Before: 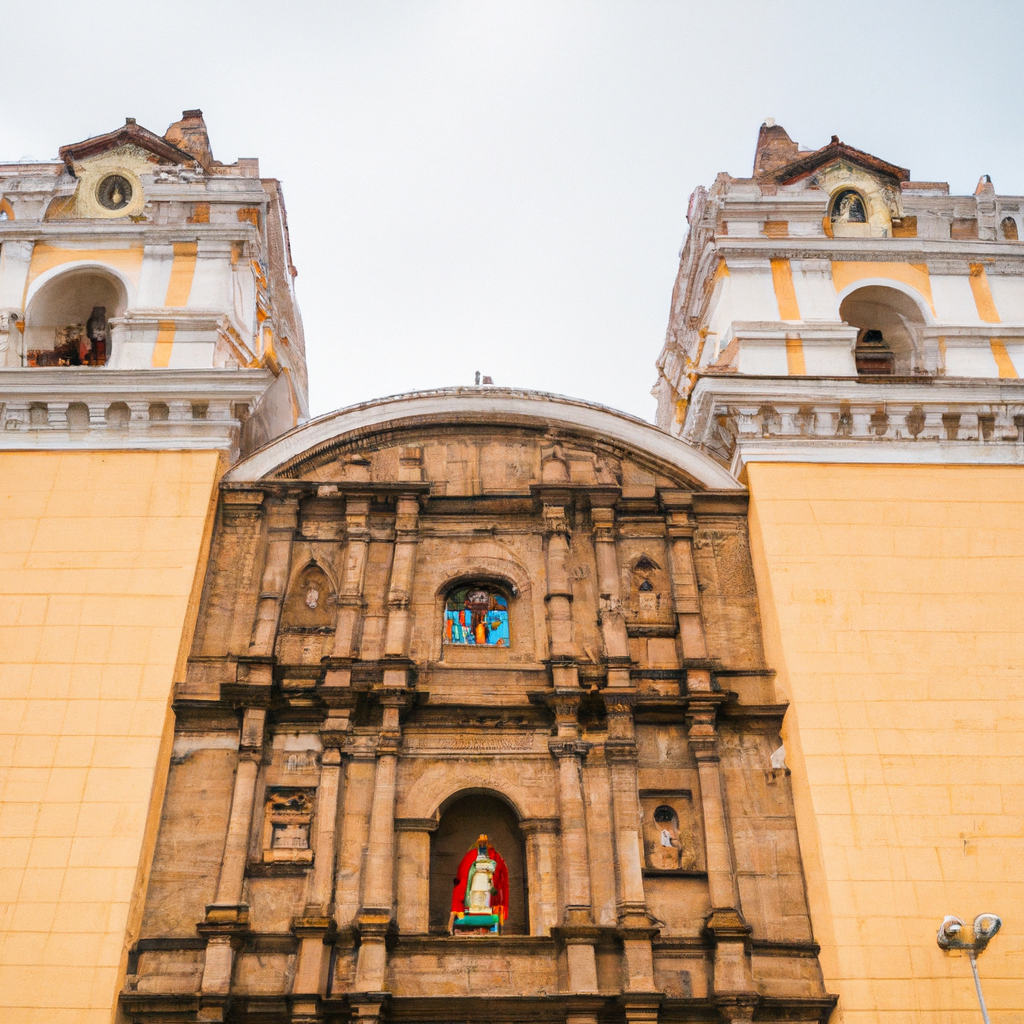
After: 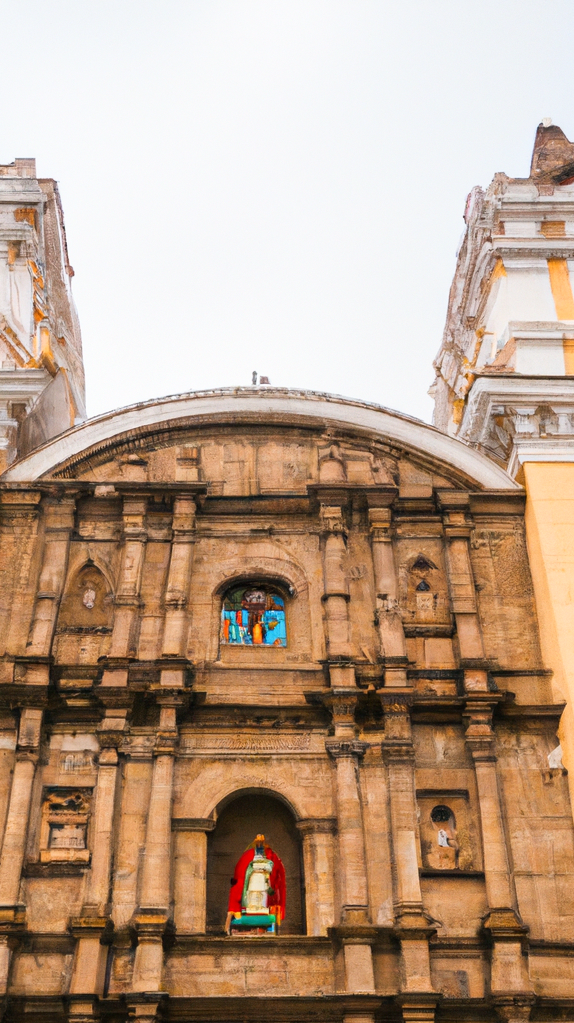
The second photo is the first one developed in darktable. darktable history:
crop: left 21.831%, right 22.089%, bottom 0.002%
shadows and highlights: shadows 0.484, highlights 39.63
